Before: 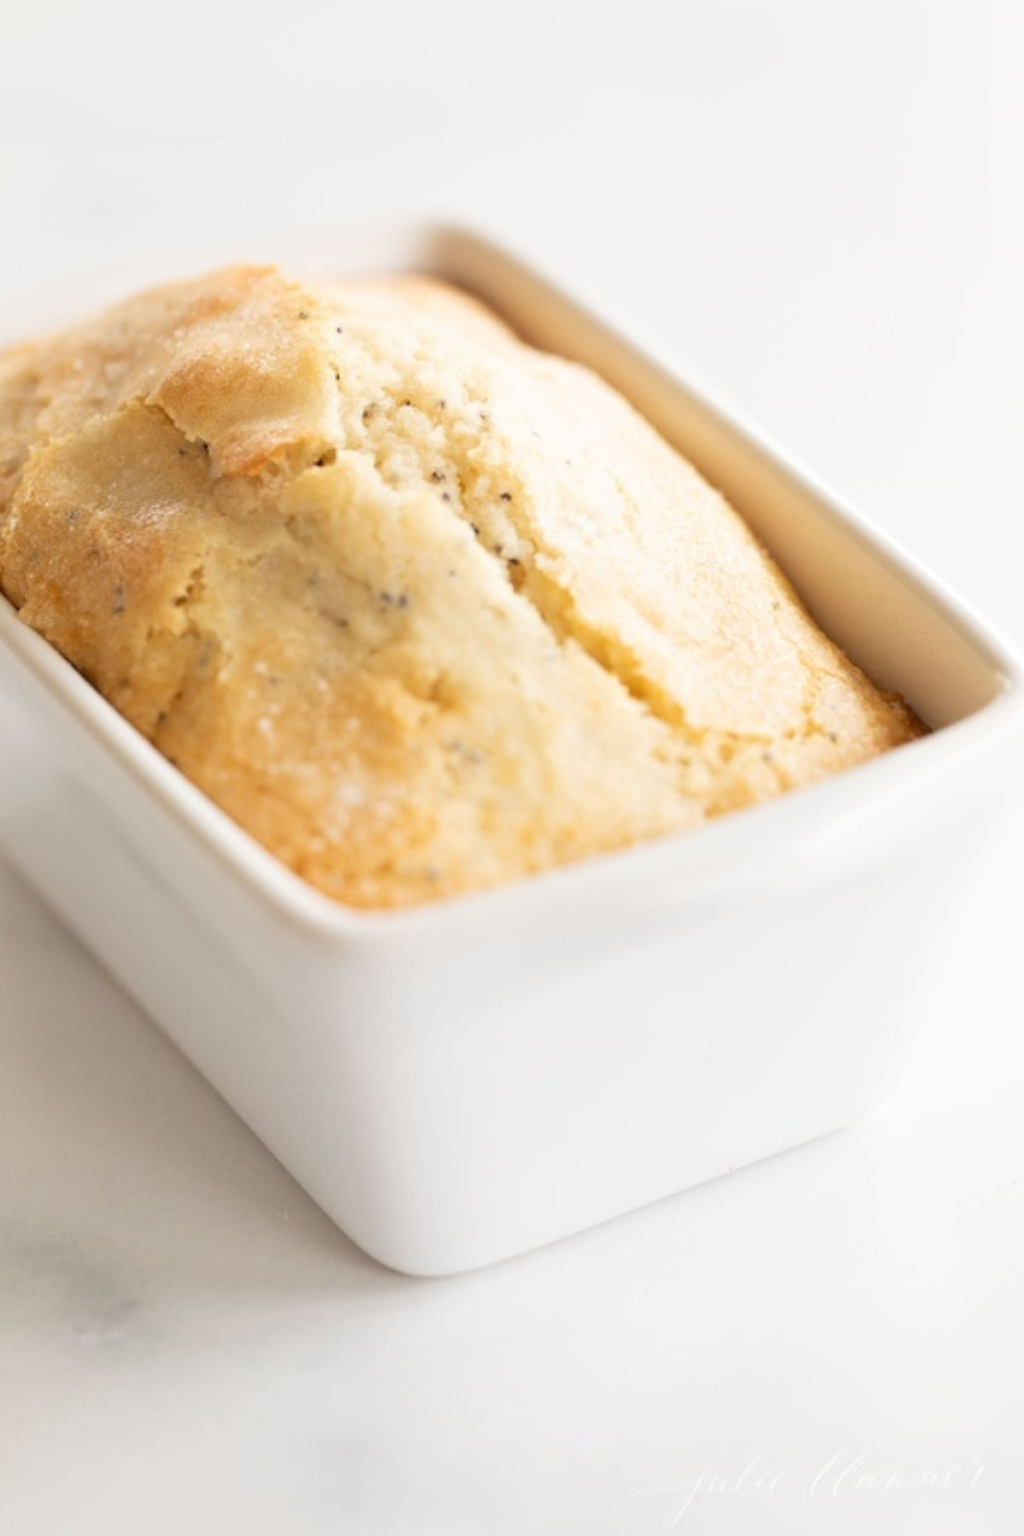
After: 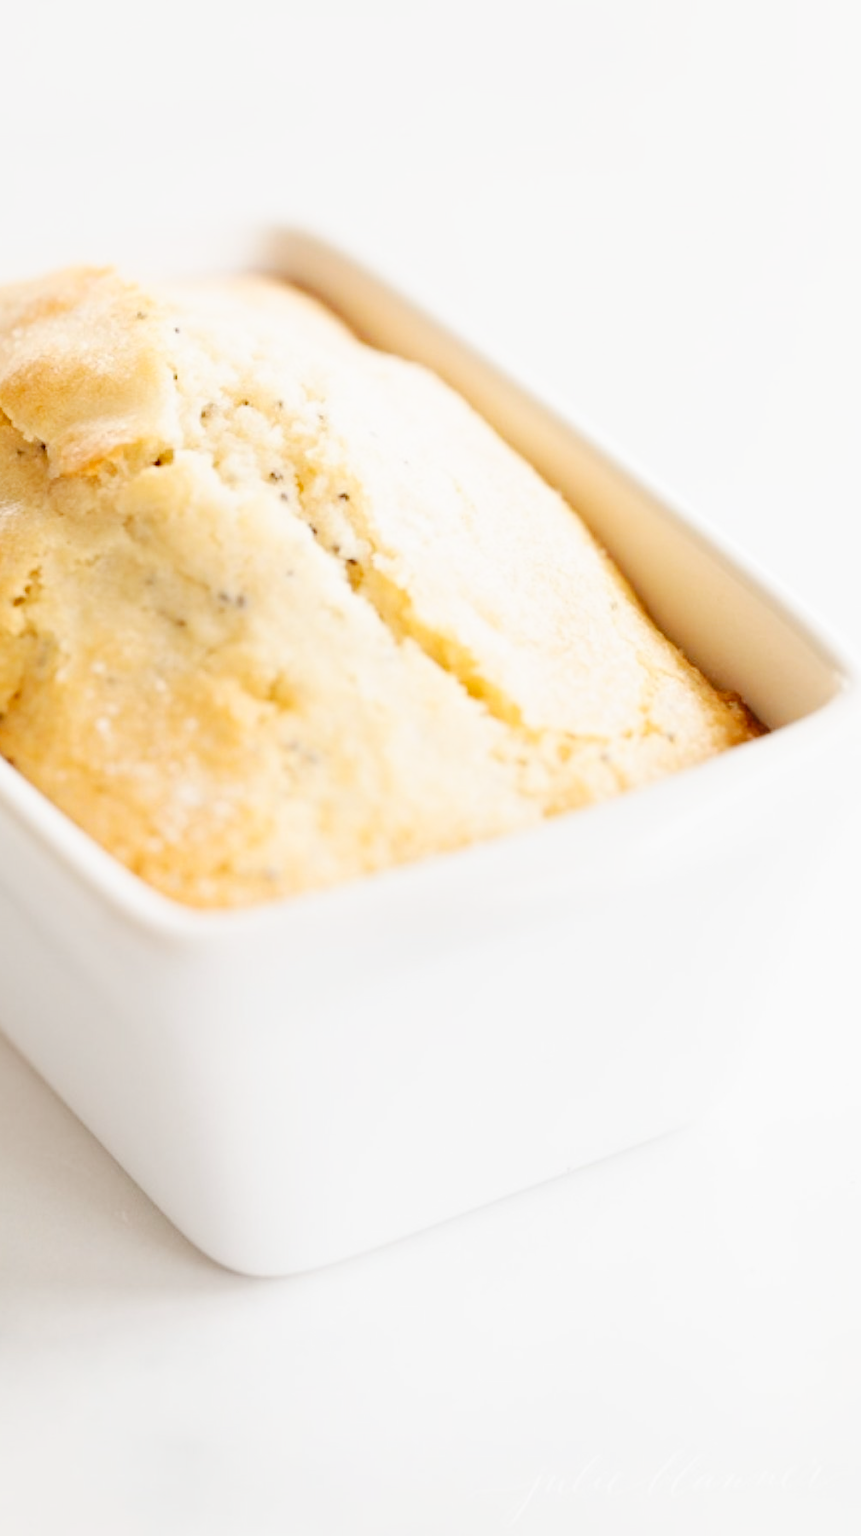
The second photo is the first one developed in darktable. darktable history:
crop: left 15.915%
tone curve: curves: ch0 [(0, 0.014) (0.12, 0.096) (0.386, 0.49) (0.54, 0.684) (0.751, 0.855) (0.89, 0.943) (0.998, 0.989)]; ch1 [(0, 0) (0.133, 0.099) (0.437, 0.41) (0.5, 0.5) (0.517, 0.536) (0.548, 0.575) (0.582, 0.639) (0.627, 0.692) (0.836, 0.868) (1, 1)]; ch2 [(0, 0) (0.374, 0.341) (0.456, 0.443) (0.478, 0.49) (0.501, 0.5) (0.528, 0.538) (0.55, 0.6) (0.572, 0.633) (0.702, 0.775) (1, 1)], preserve colors none
